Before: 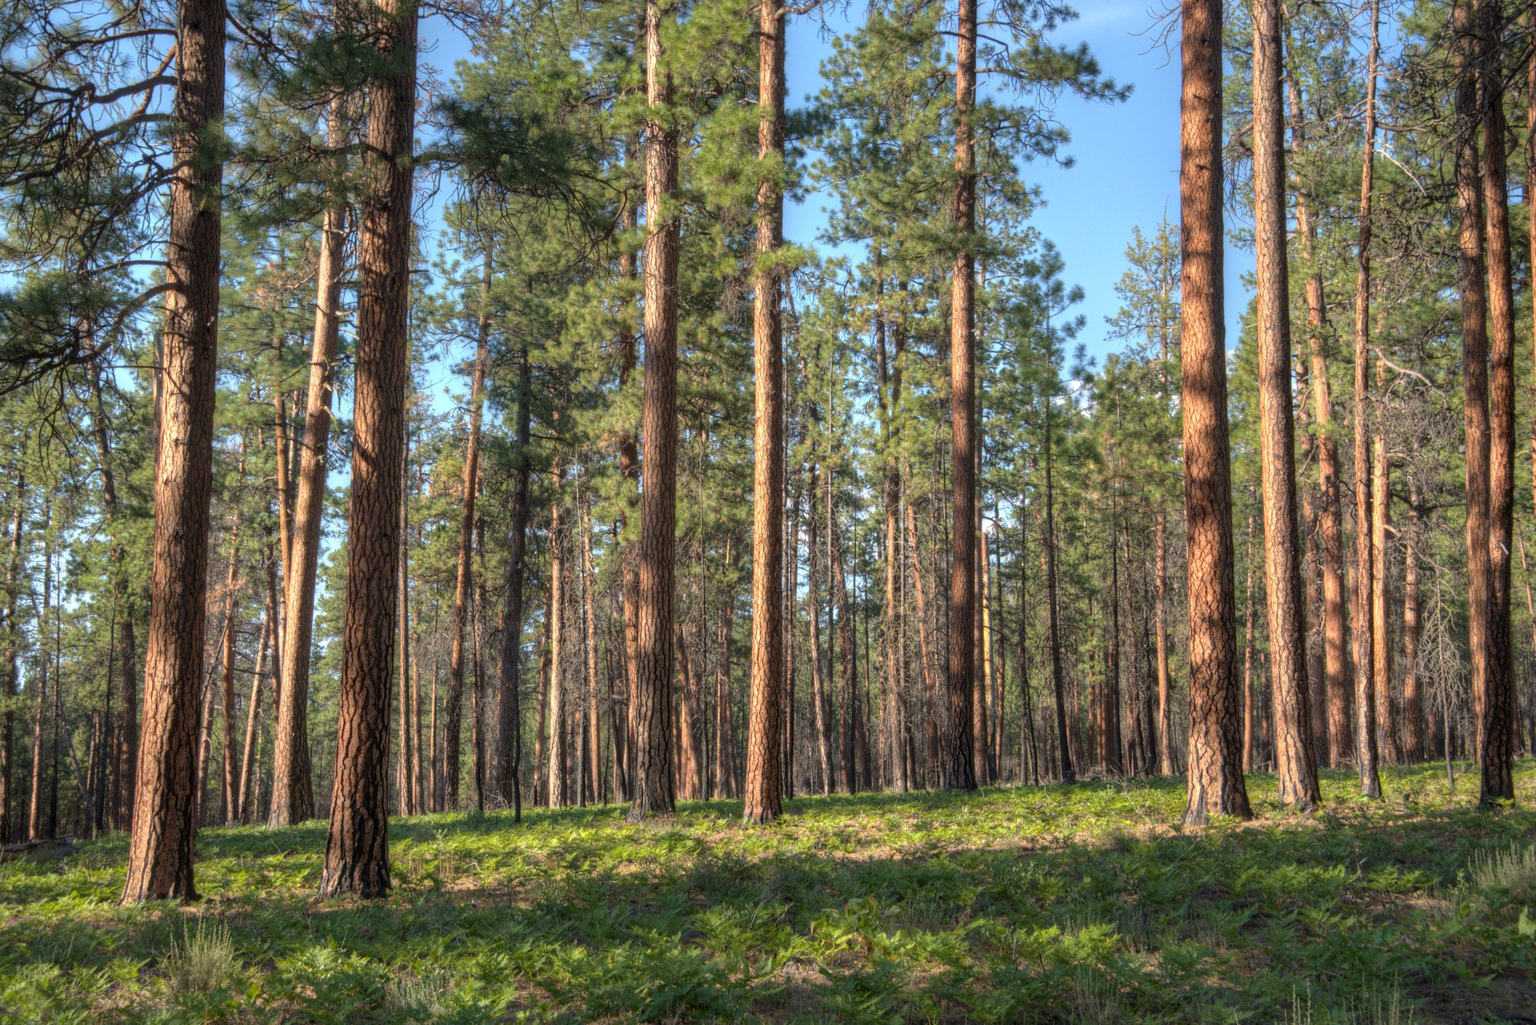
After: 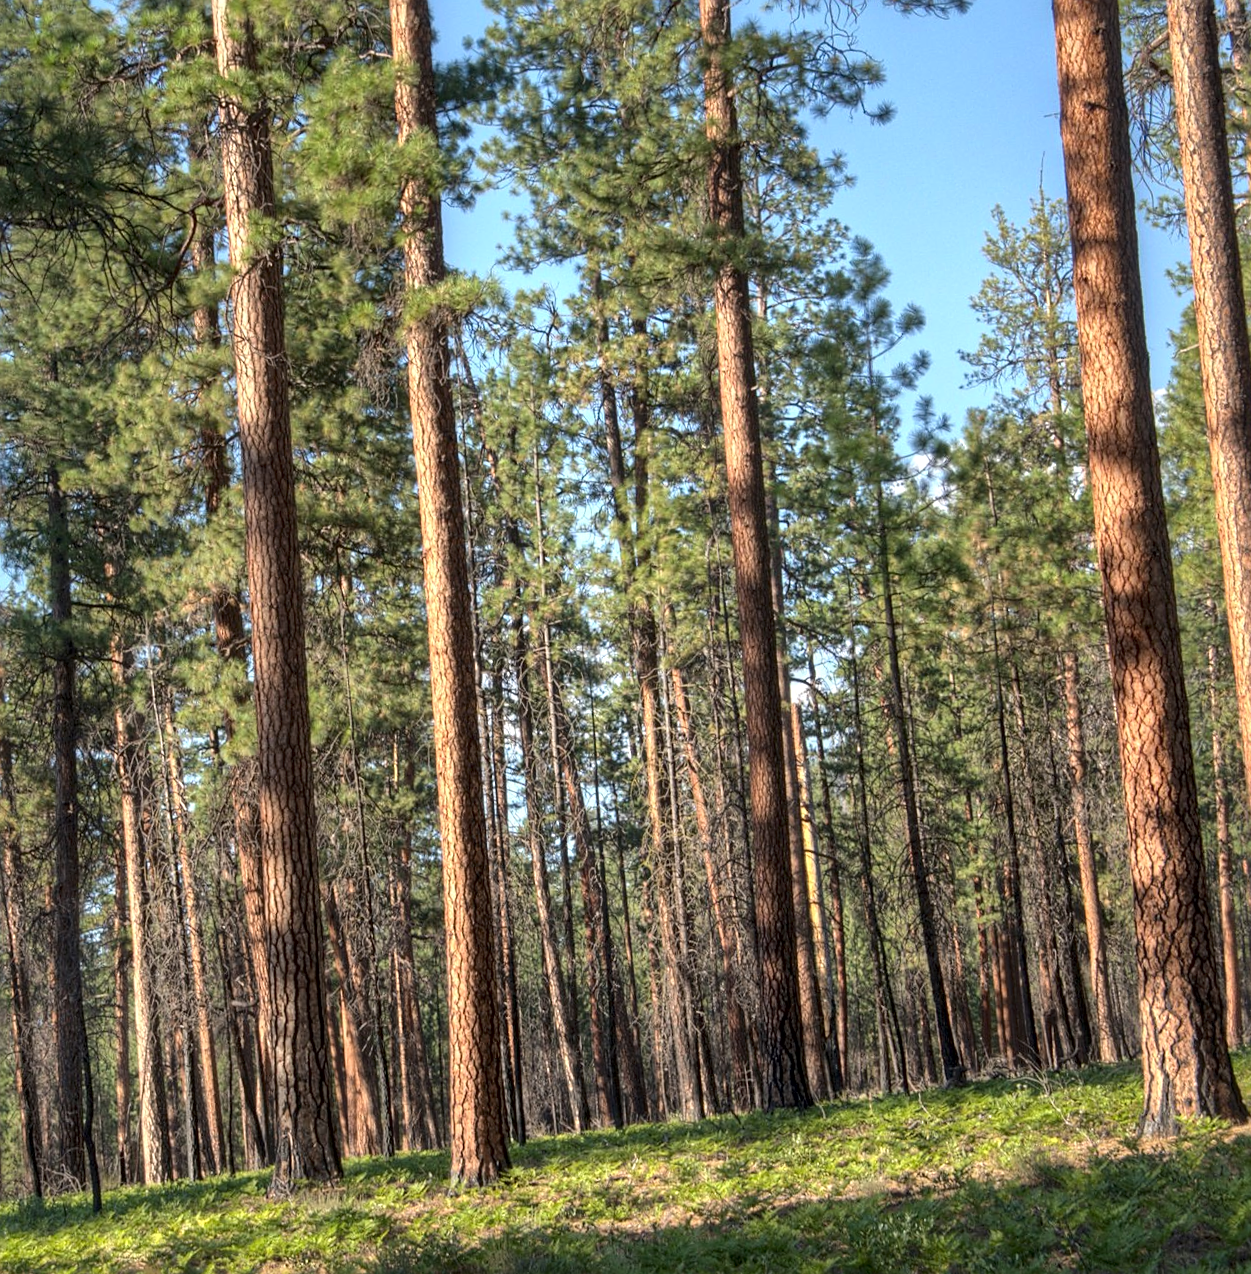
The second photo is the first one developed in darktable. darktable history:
sharpen: on, module defaults
crop: left 32.075%, top 10.976%, right 18.355%, bottom 17.596%
rotate and perspective: rotation -4.25°, automatic cropping off
local contrast: mode bilateral grid, contrast 20, coarseness 100, detail 150%, midtone range 0.2
